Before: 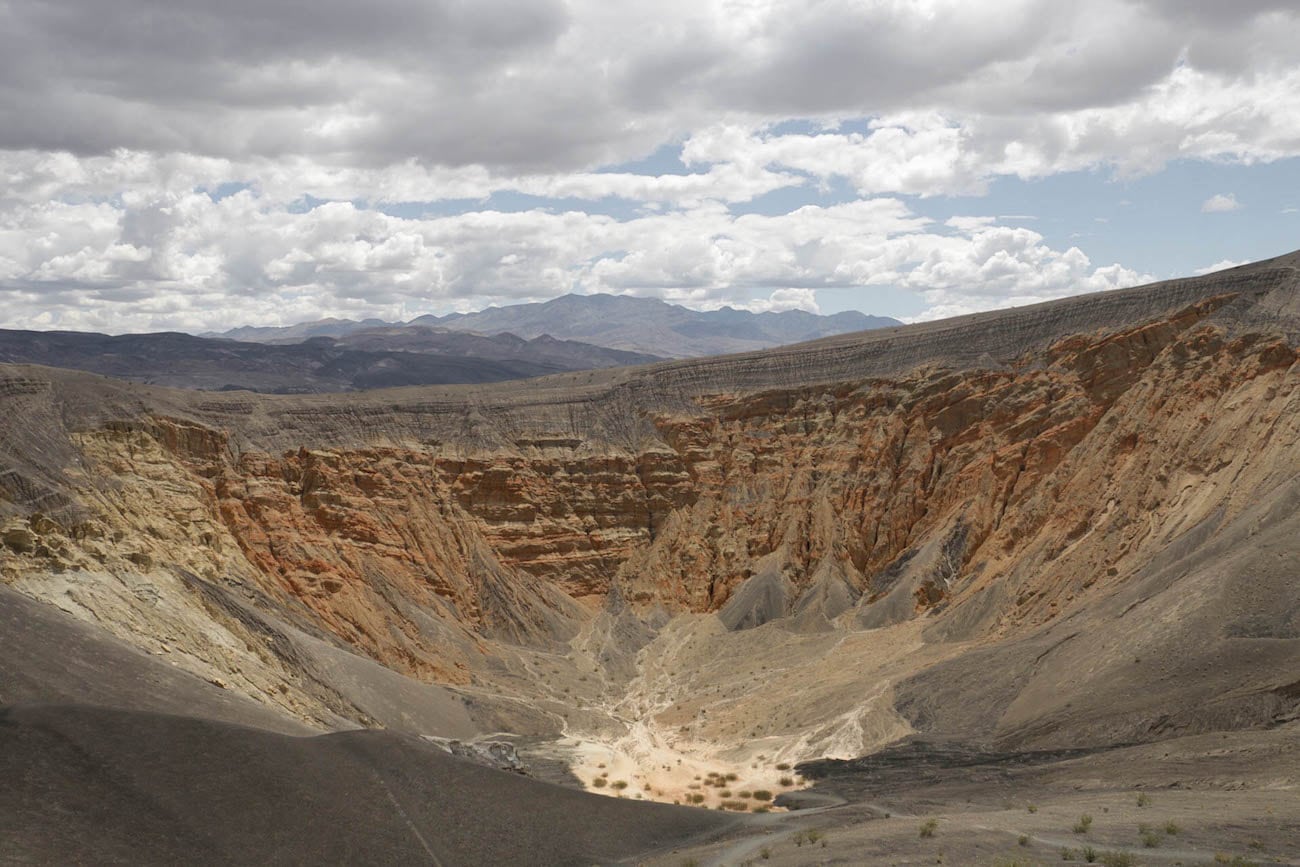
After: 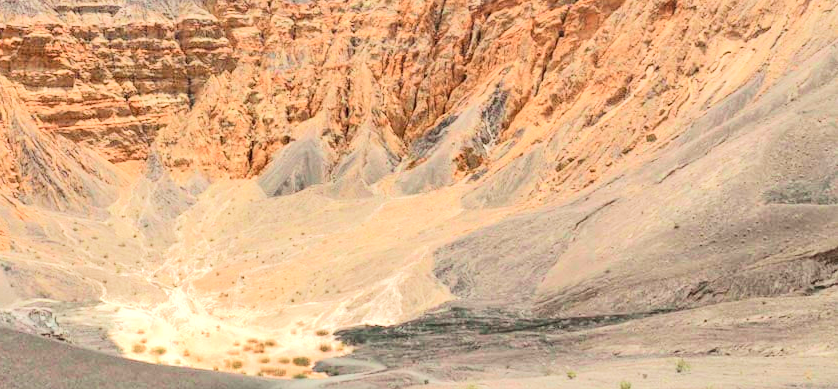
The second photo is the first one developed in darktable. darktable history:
crop and rotate: left 35.488%, top 50.23%, bottom 4.901%
local contrast: detail 130%
tone equalizer: -8 EV 1.97 EV, -7 EV 1.98 EV, -6 EV 2 EV, -5 EV 1.97 EV, -4 EV 1.96 EV, -3 EV 1.47 EV, -2 EV 0.994 EV, -1 EV 0.523 EV, edges refinement/feathering 500, mask exposure compensation -1.57 EV, preserve details no
tone curve: curves: ch0 [(0, 0) (0.068, 0.031) (0.175, 0.132) (0.337, 0.304) (0.498, 0.511) (0.748, 0.762) (0.993, 0.954)]; ch1 [(0, 0) (0.294, 0.184) (0.359, 0.34) (0.362, 0.35) (0.43, 0.41) (0.469, 0.453) (0.495, 0.489) (0.54, 0.563) (0.612, 0.641) (1, 1)]; ch2 [(0, 0) (0.431, 0.419) (0.495, 0.502) (0.524, 0.534) (0.557, 0.56) (0.634, 0.654) (0.728, 0.722) (1, 1)], color space Lab, independent channels, preserve colors none
